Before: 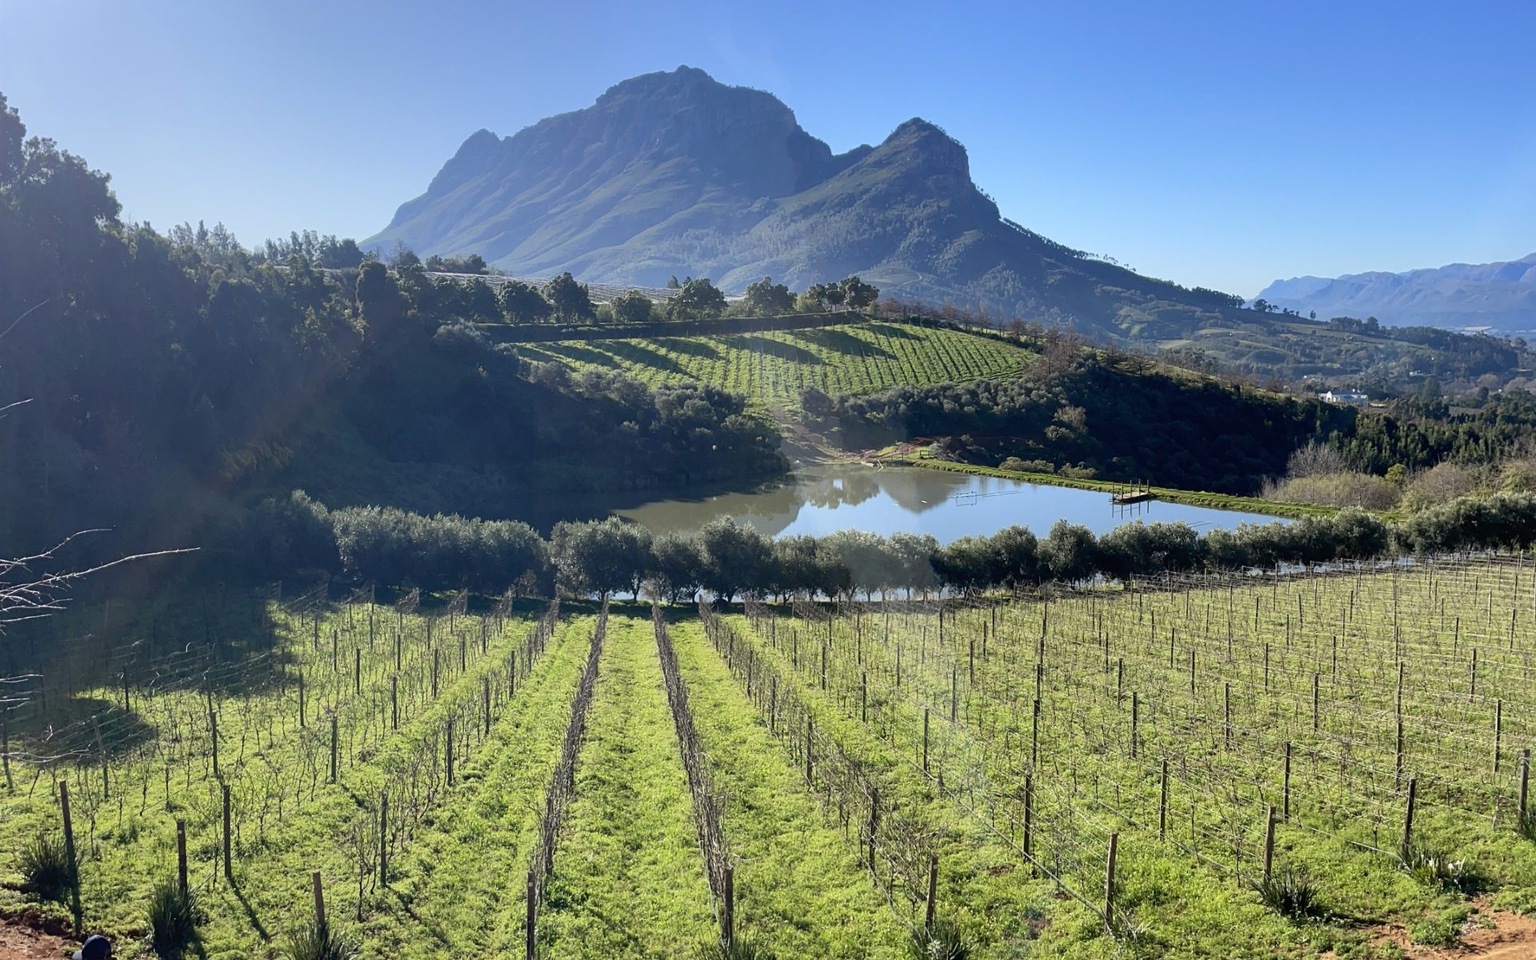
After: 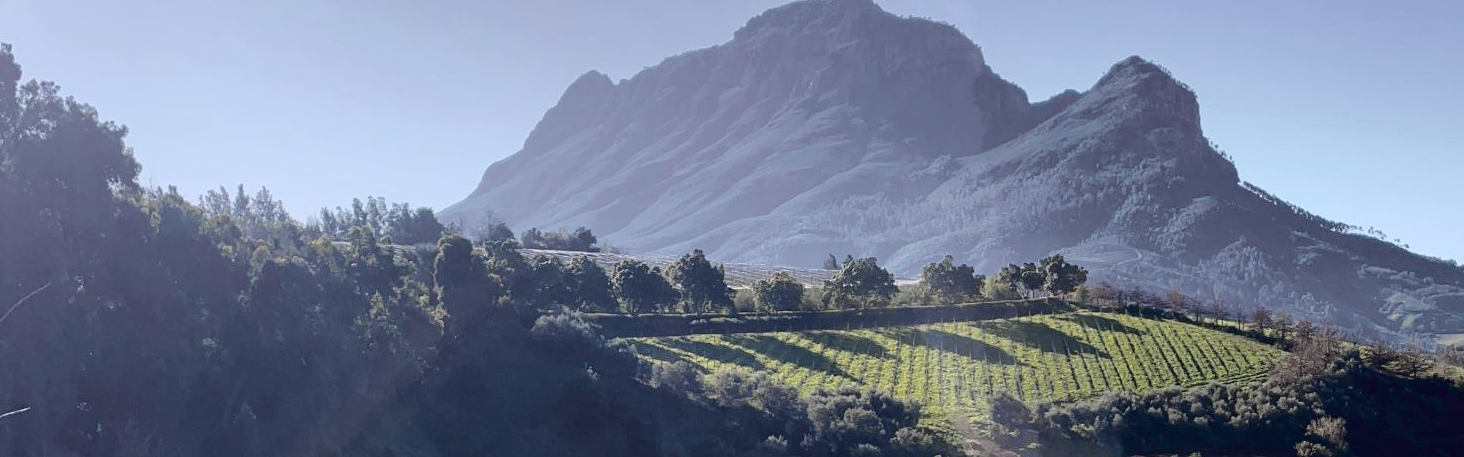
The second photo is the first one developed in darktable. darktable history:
crop: left 0.579%, top 7.627%, right 23.167%, bottom 54.275%
tone curve: curves: ch0 [(0.003, 0.015) (0.104, 0.07) (0.236, 0.218) (0.401, 0.443) (0.495, 0.55) (0.65, 0.68) (0.832, 0.858) (1, 0.977)]; ch1 [(0, 0) (0.161, 0.092) (0.35, 0.33) (0.379, 0.401) (0.45, 0.466) (0.489, 0.499) (0.55, 0.56) (0.621, 0.615) (0.718, 0.734) (1, 1)]; ch2 [(0, 0) (0.369, 0.427) (0.44, 0.434) (0.502, 0.501) (0.557, 0.55) (0.586, 0.59) (1, 1)], color space Lab, independent channels, preserve colors none
